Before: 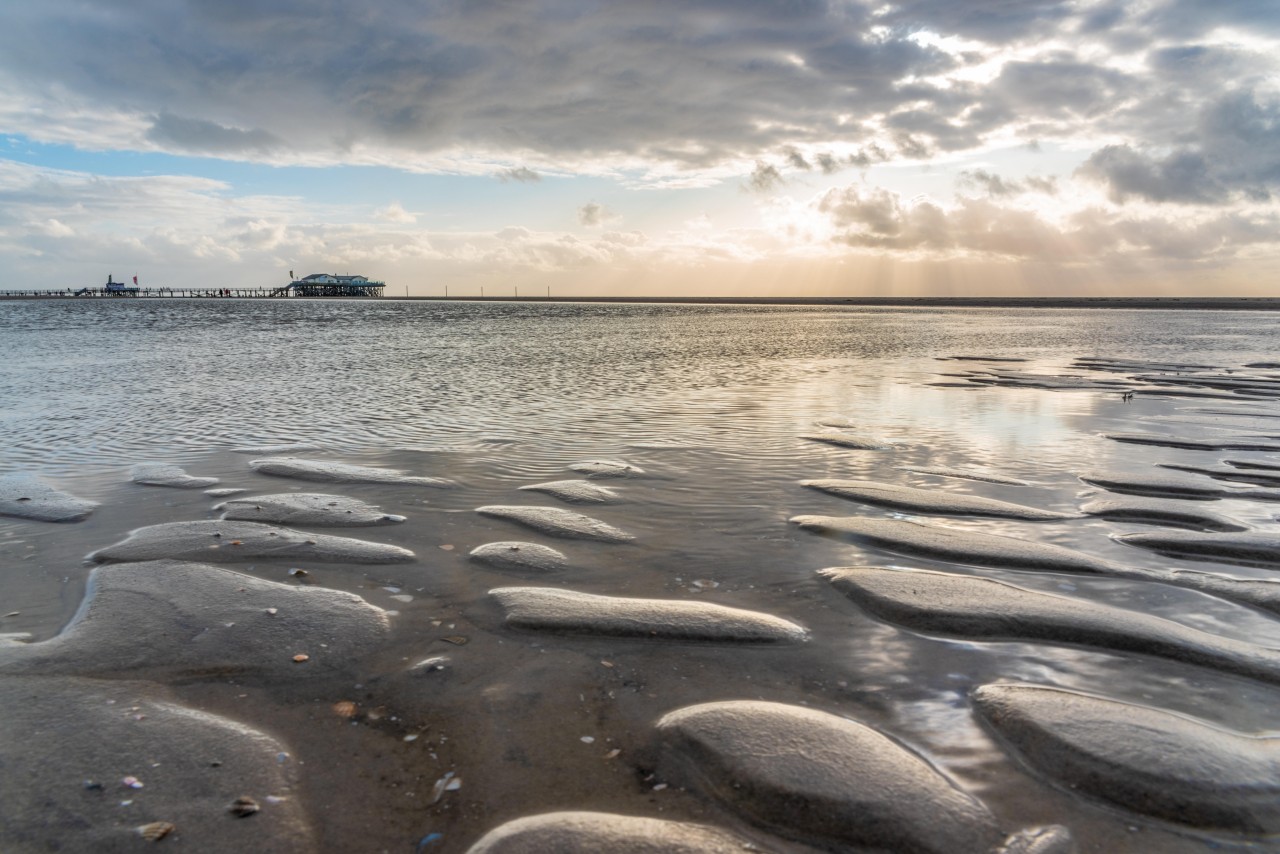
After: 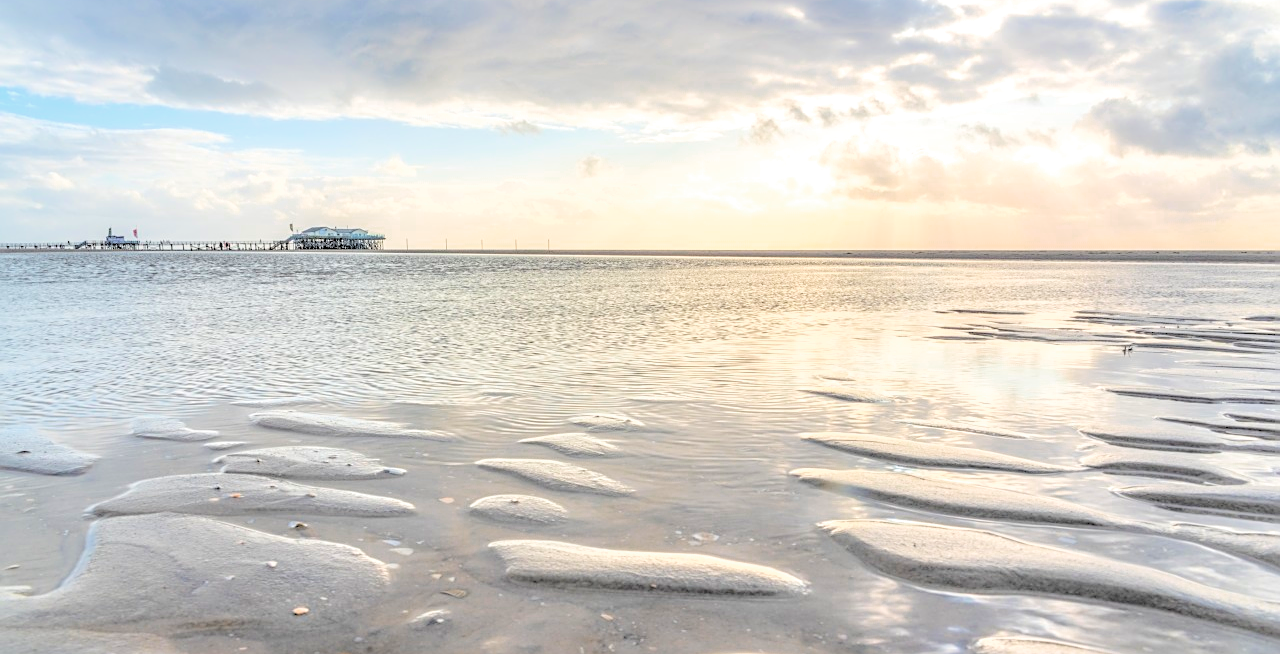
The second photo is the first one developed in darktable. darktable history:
local contrast: detail 130%
velvia: on, module defaults
base curve: curves: ch0 [(0, 0) (0.472, 0.455) (1, 1)], preserve colors none
contrast brightness saturation: brightness 0.983
exposure: compensate exposure bias true, compensate highlight preservation false
sharpen: on, module defaults
crop: top 5.609%, bottom 17.703%
color zones: curves: ch0 [(0, 0.465) (0.092, 0.596) (0.289, 0.464) (0.429, 0.453) (0.571, 0.464) (0.714, 0.455) (0.857, 0.462) (1, 0.465)]
